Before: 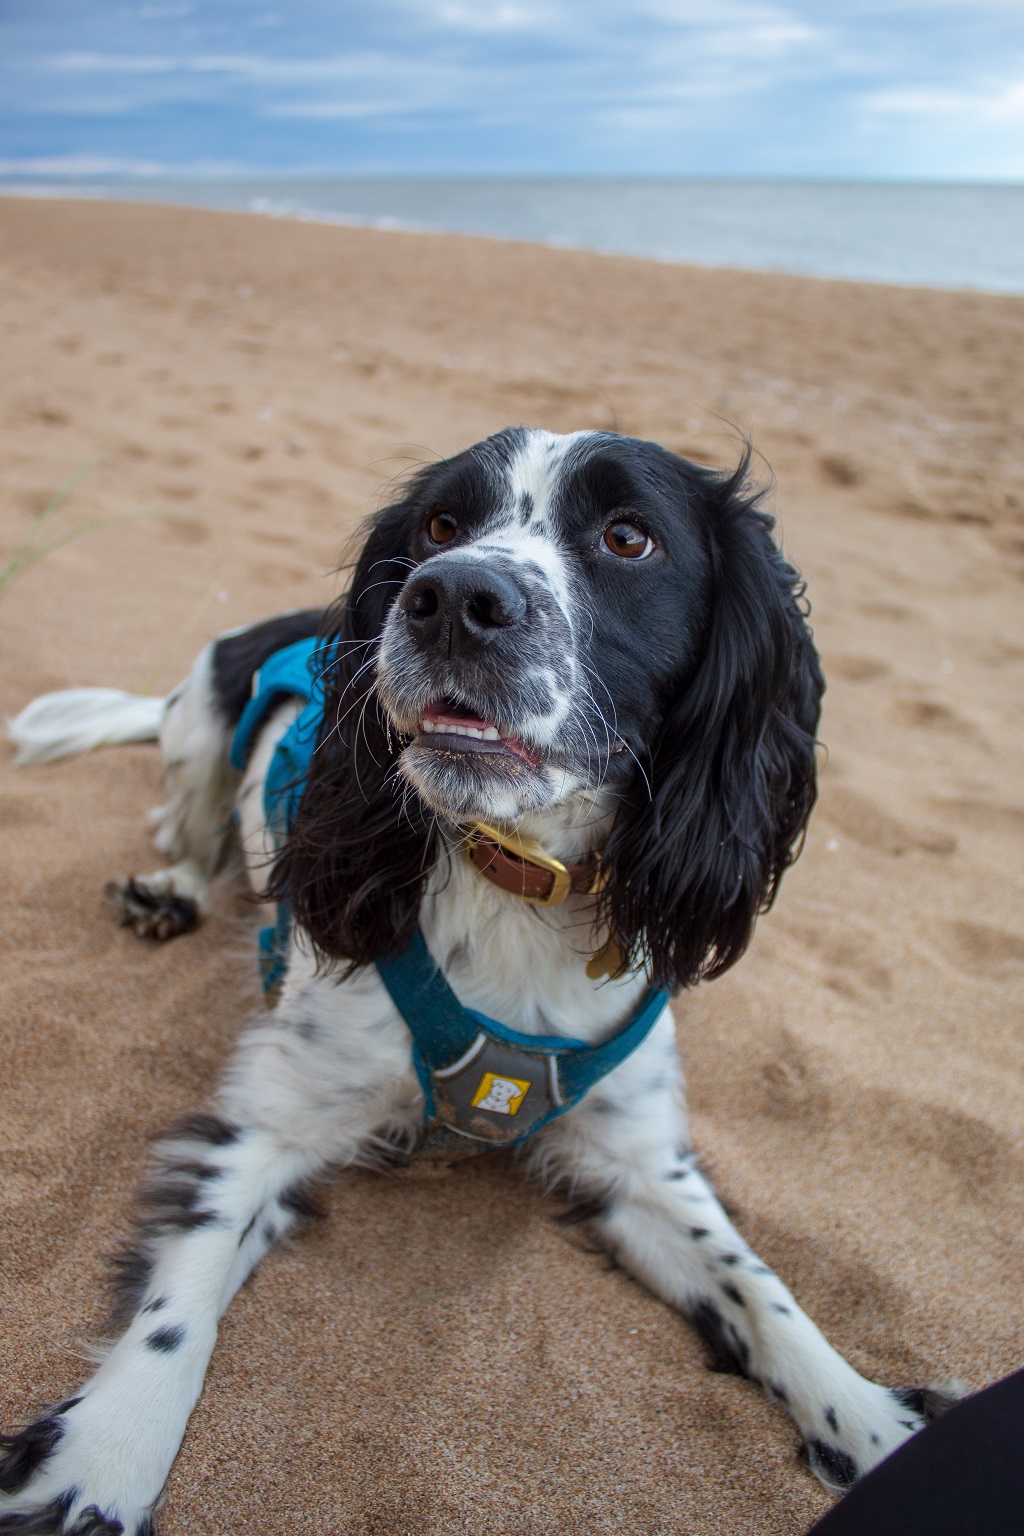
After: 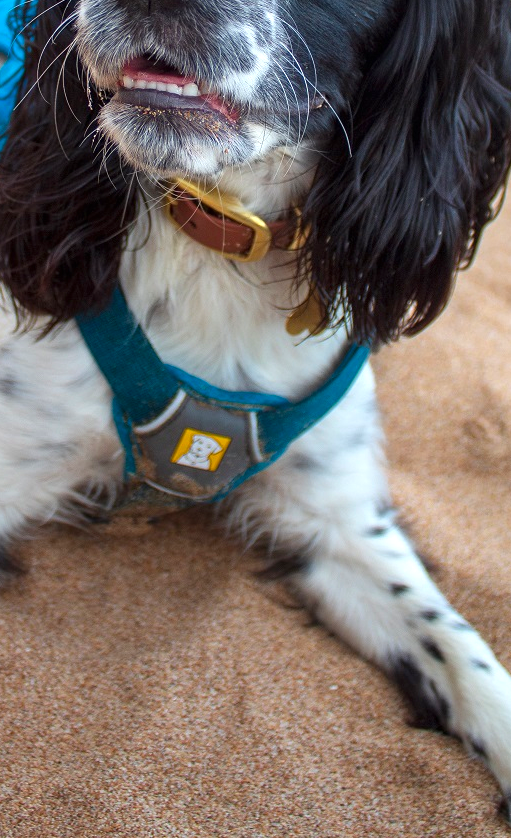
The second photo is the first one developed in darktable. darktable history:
crop: left 29.35%, top 41.961%, right 20.744%, bottom 3.471%
exposure: black level correction 0, exposure 0.498 EV, compensate highlight preservation false
